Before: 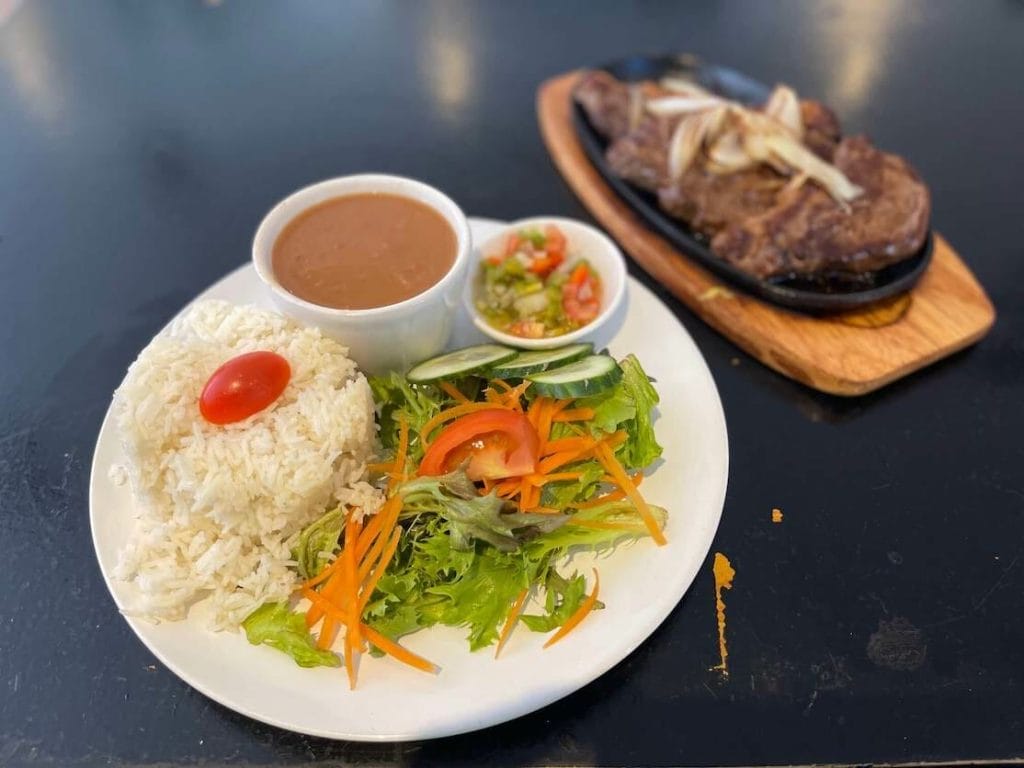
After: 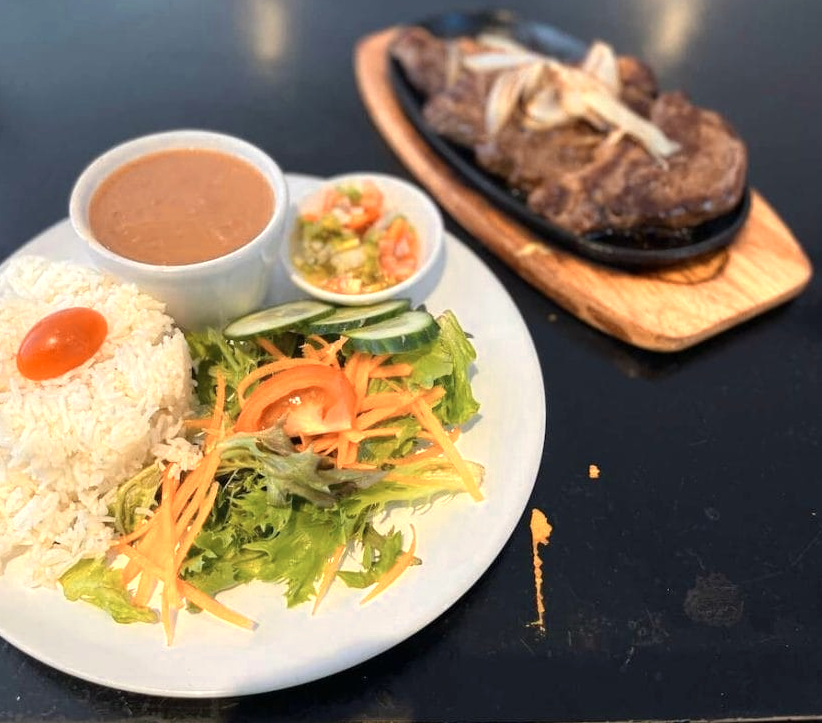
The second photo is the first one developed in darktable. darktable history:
color zones: curves: ch0 [(0.018, 0.548) (0.197, 0.654) (0.425, 0.447) (0.605, 0.658) (0.732, 0.579)]; ch1 [(0.105, 0.531) (0.224, 0.531) (0.386, 0.39) (0.618, 0.456) (0.732, 0.456) (0.956, 0.421)]; ch2 [(0.039, 0.583) (0.215, 0.465) (0.399, 0.544) (0.465, 0.548) (0.614, 0.447) (0.724, 0.43) (0.882, 0.623) (0.956, 0.632)]
crop and rotate: left 17.959%, top 5.771%, right 1.742%
